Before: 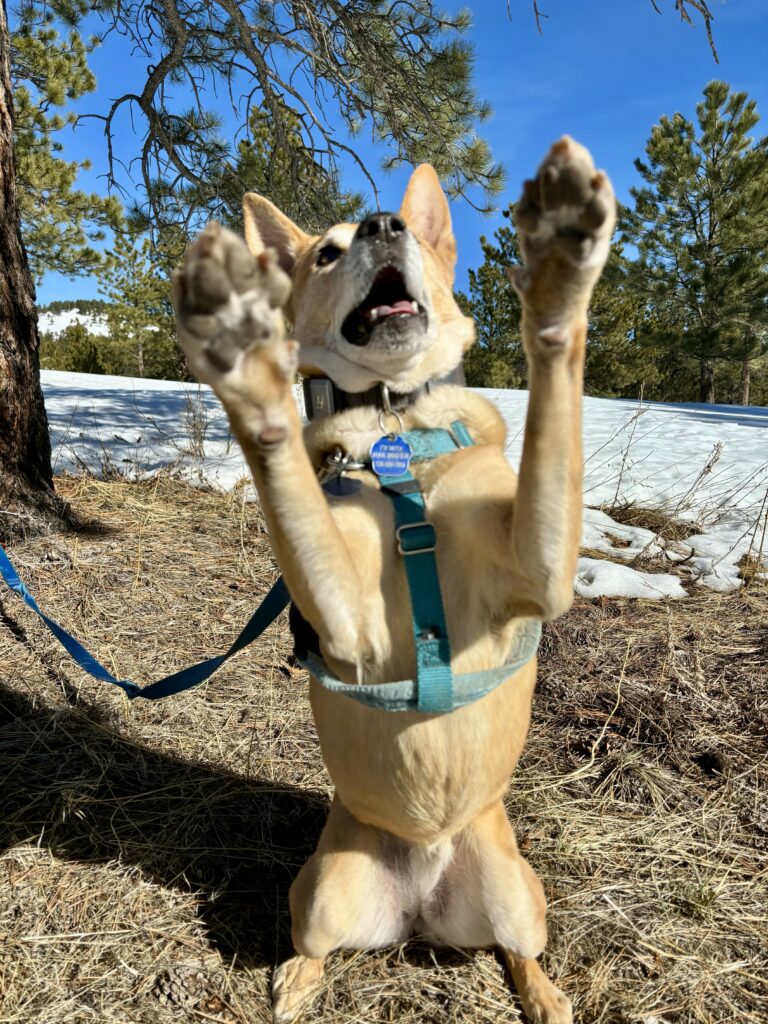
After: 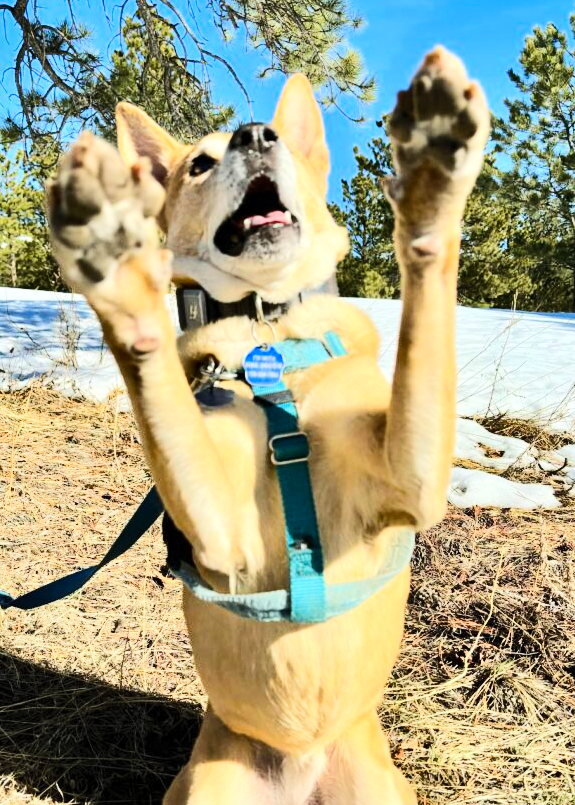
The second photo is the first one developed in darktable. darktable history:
shadows and highlights: soften with gaussian
contrast brightness saturation: contrast 0.196, brightness 0.162, saturation 0.218
tone equalizer: -7 EV 0.14 EV, -6 EV 0.566 EV, -5 EV 1.15 EV, -4 EV 1.32 EV, -3 EV 1.15 EV, -2 EV 0.6 EV, -1 EV 0.152 EV, edges refinement/feathering 500, mask exposure compensation -1.57 EV, preserve details no
crop: left 16.637%, top 8.802%, right 8.459%, bottom 12.569%
